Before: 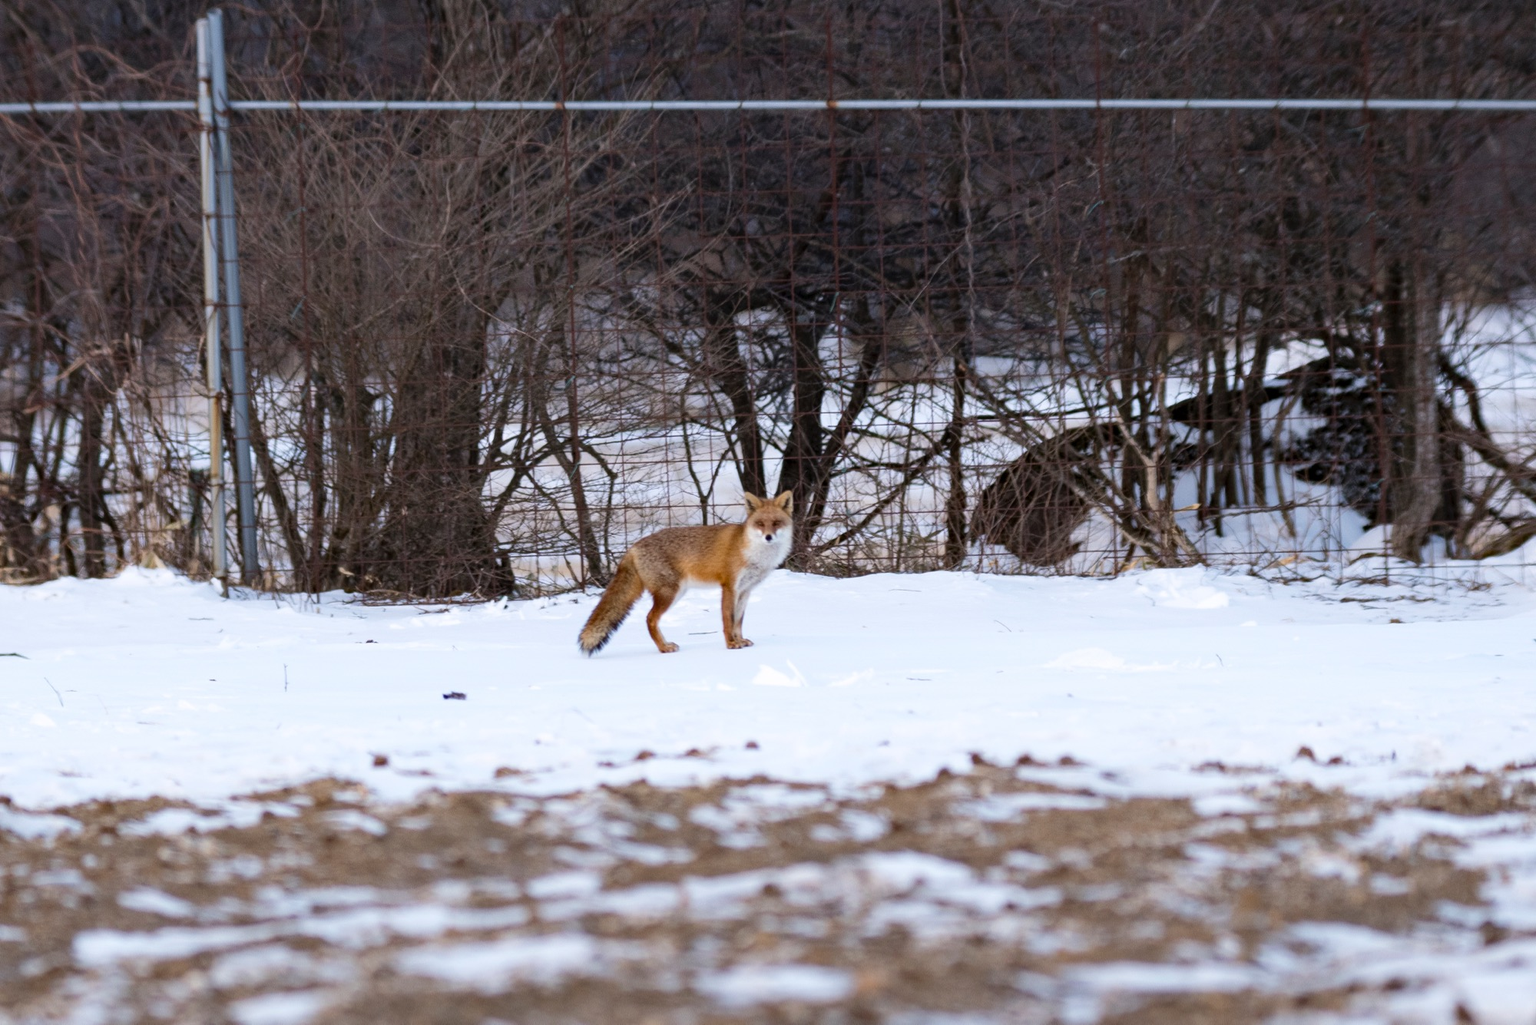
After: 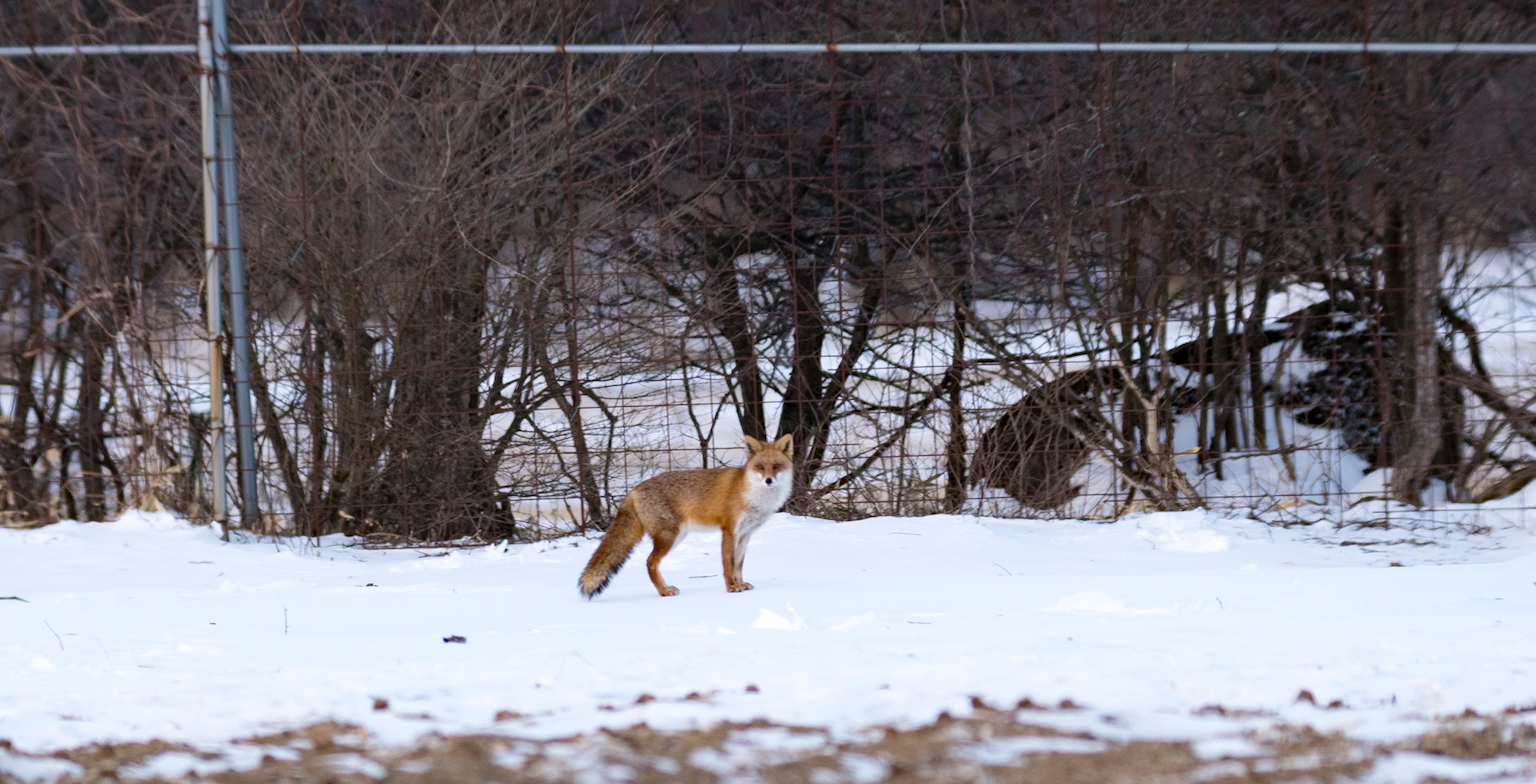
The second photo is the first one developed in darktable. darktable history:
crop: top 5.605%, bottom 17.791%
